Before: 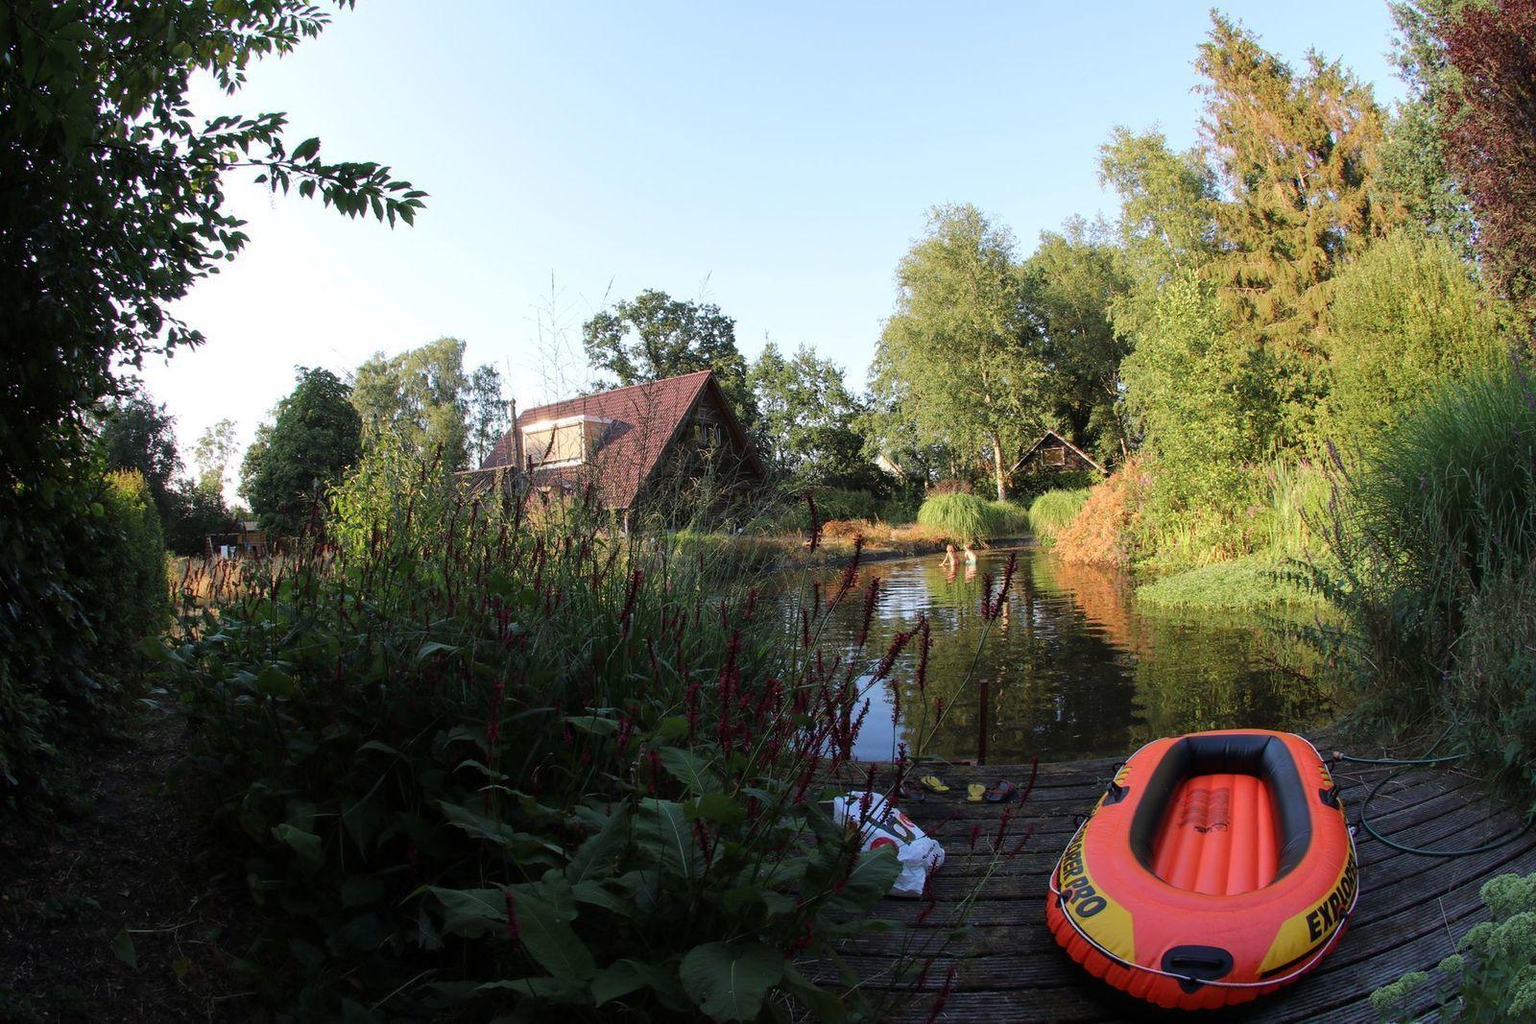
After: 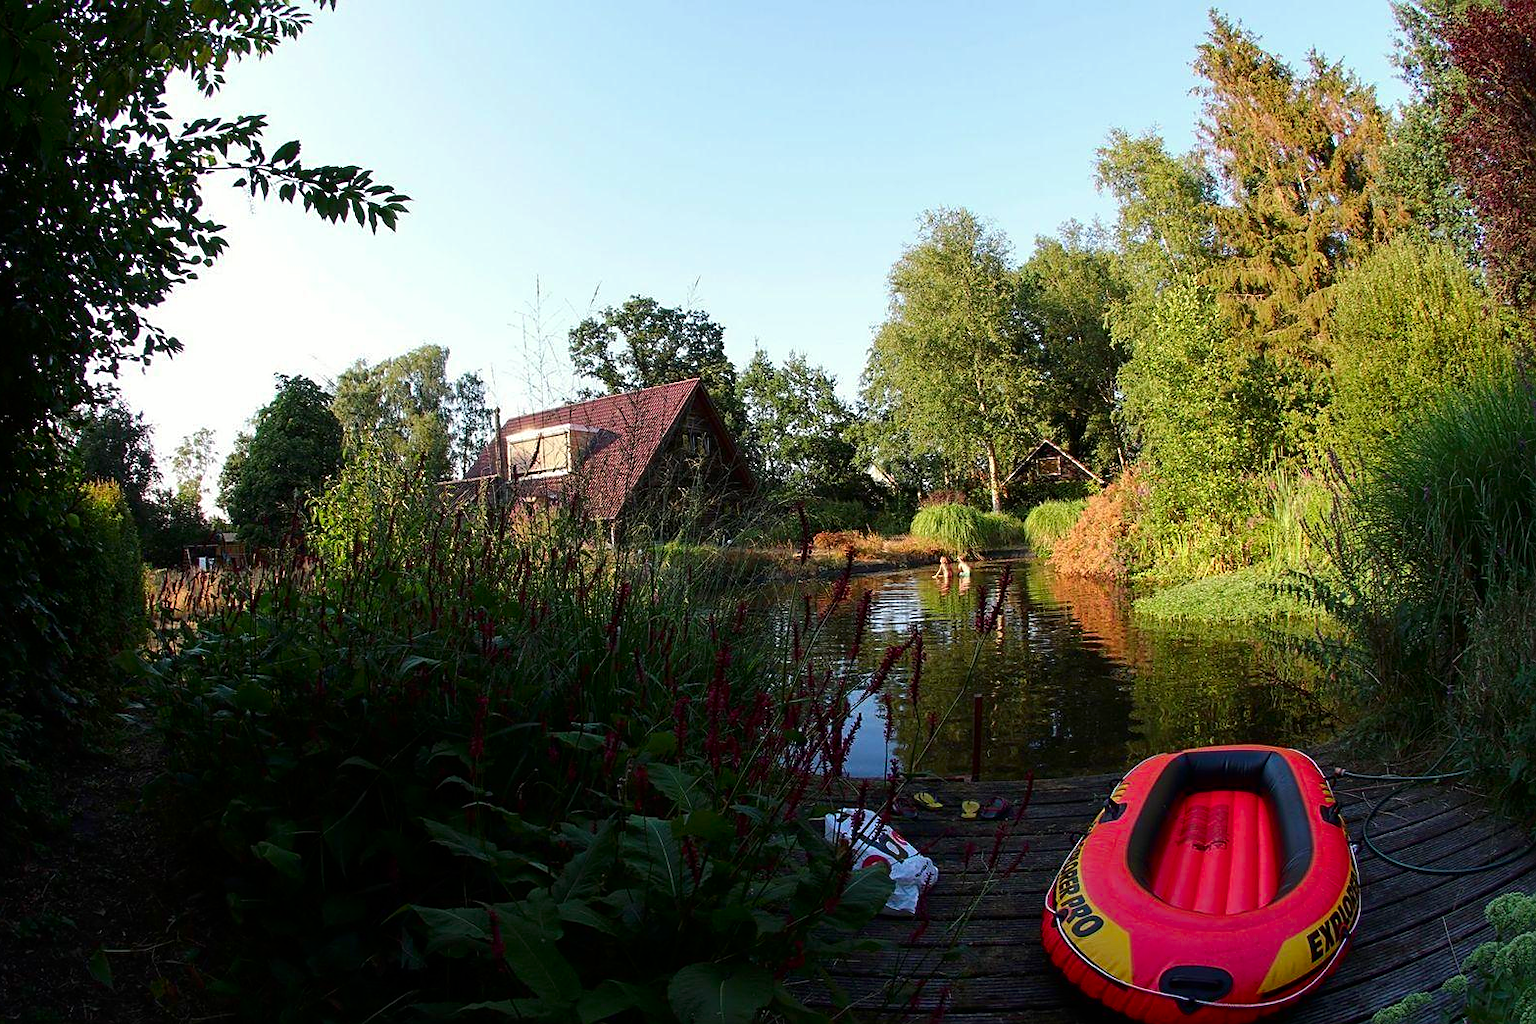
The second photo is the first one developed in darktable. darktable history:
tone equalizer: on, module defaults
contrast brightness saturation: contrast 0.07, brightness -0.13, saturation 0.06
color calibration: output R [0.946, 0.065, -0.013, 0], output G [-0.246, 1.264, -0.017, 0], output B [0.046, -0.098, 1.05, 0], illuminant custom, x 0.344, y 0.359, temperature 5045.54 K
sharpen: on, module defaults
crop: left 1.743%, right 0.268%, bottom 2.011%
